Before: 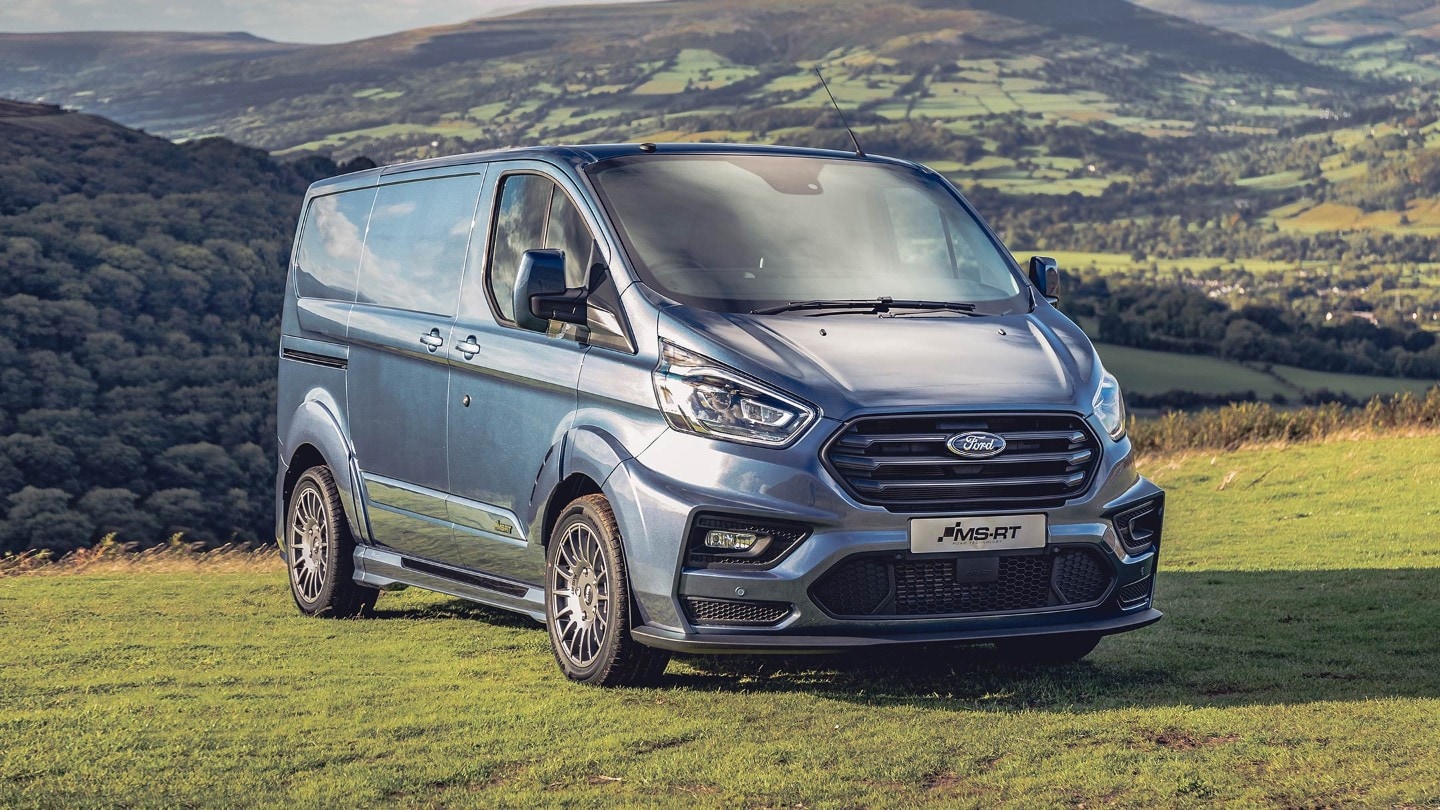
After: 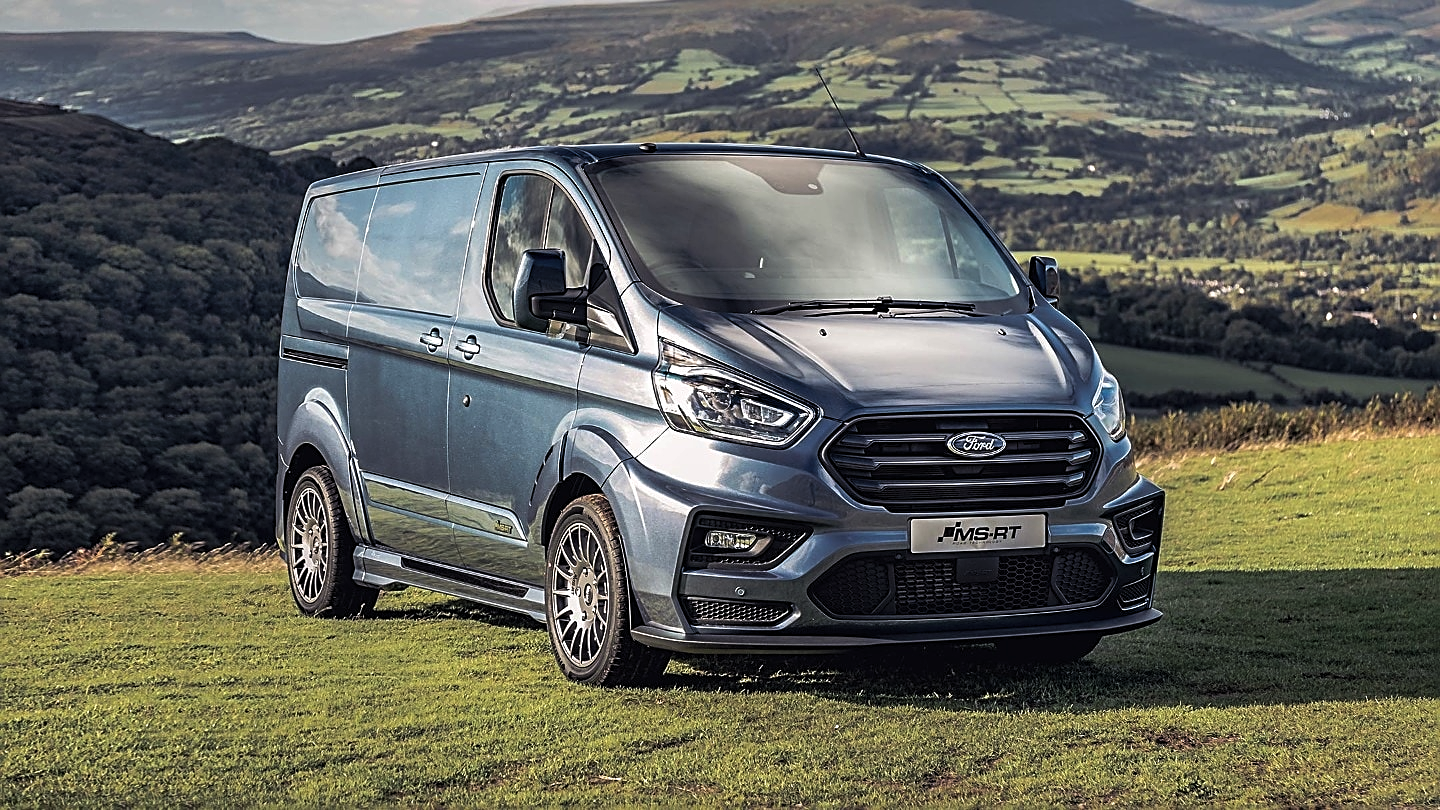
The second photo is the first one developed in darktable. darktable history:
sharpen: amount 0.75
levels: levels [0.029, 0.545, 0.971]
